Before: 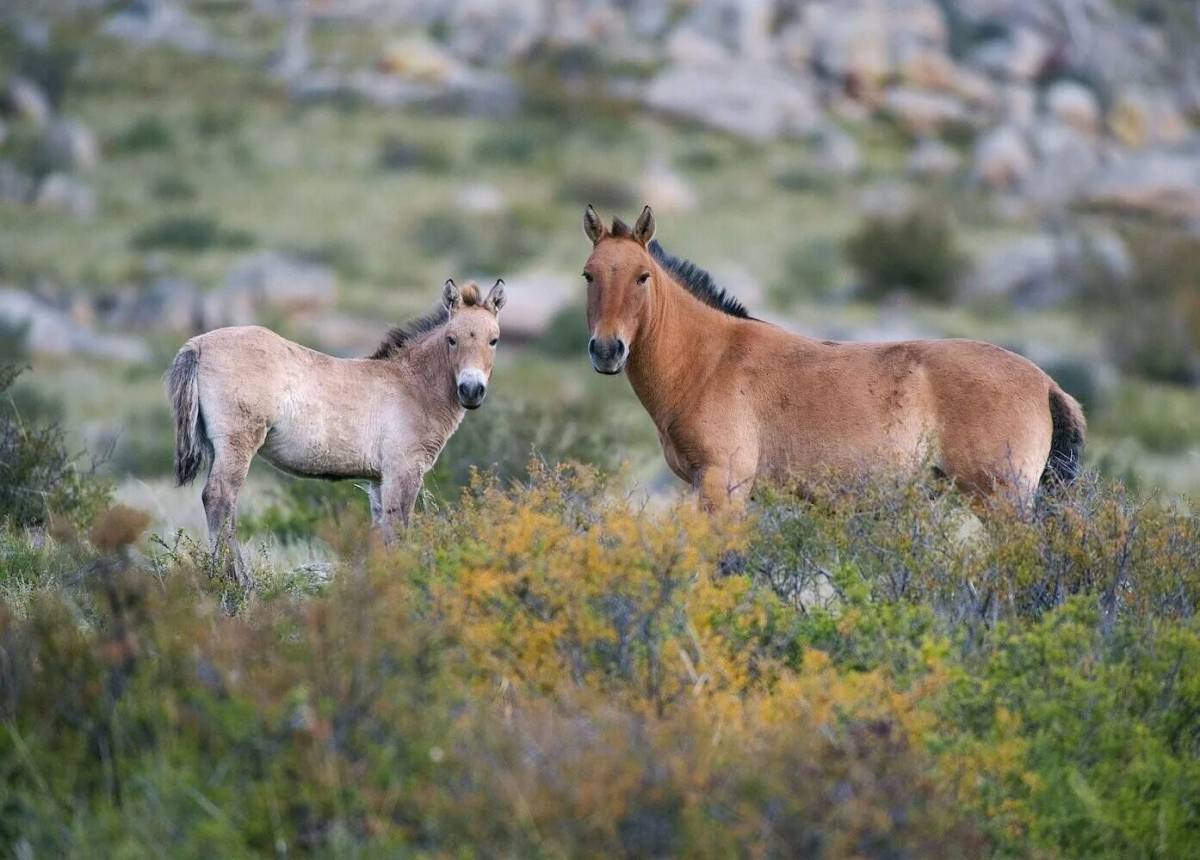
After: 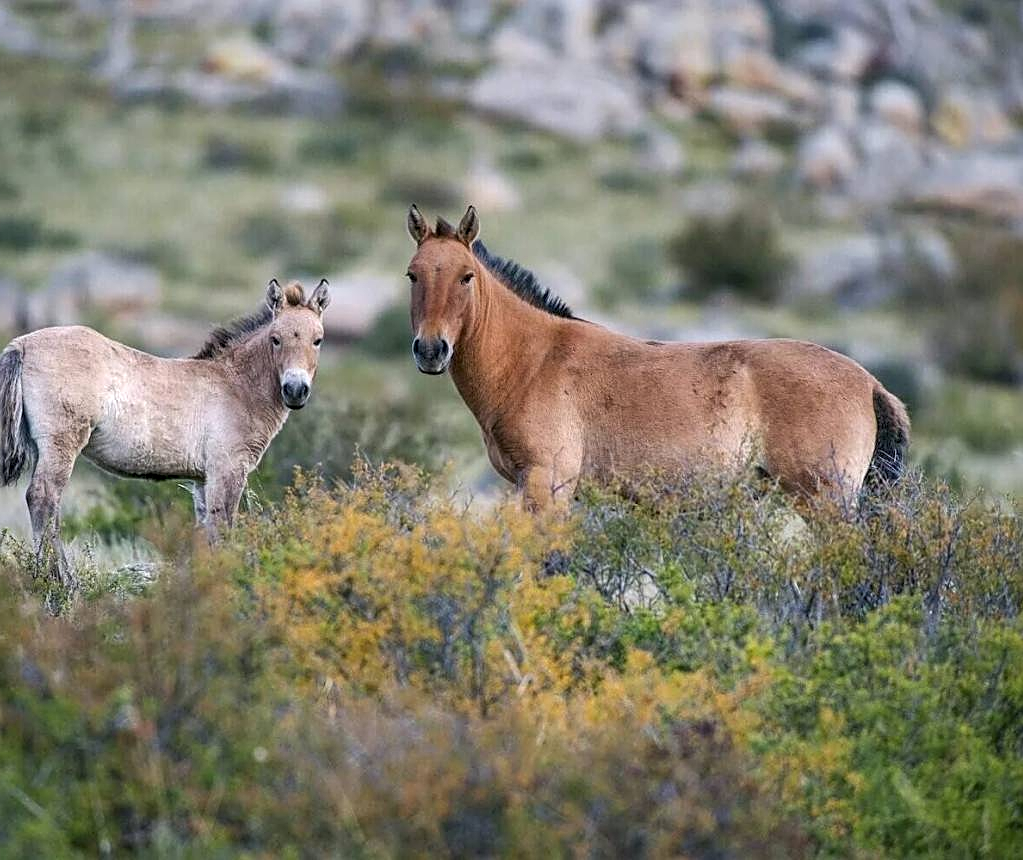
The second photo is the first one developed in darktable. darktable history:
local contrast: on, module defaults
crop and rotate: left 14.716%
sharpen: amount 0.487
